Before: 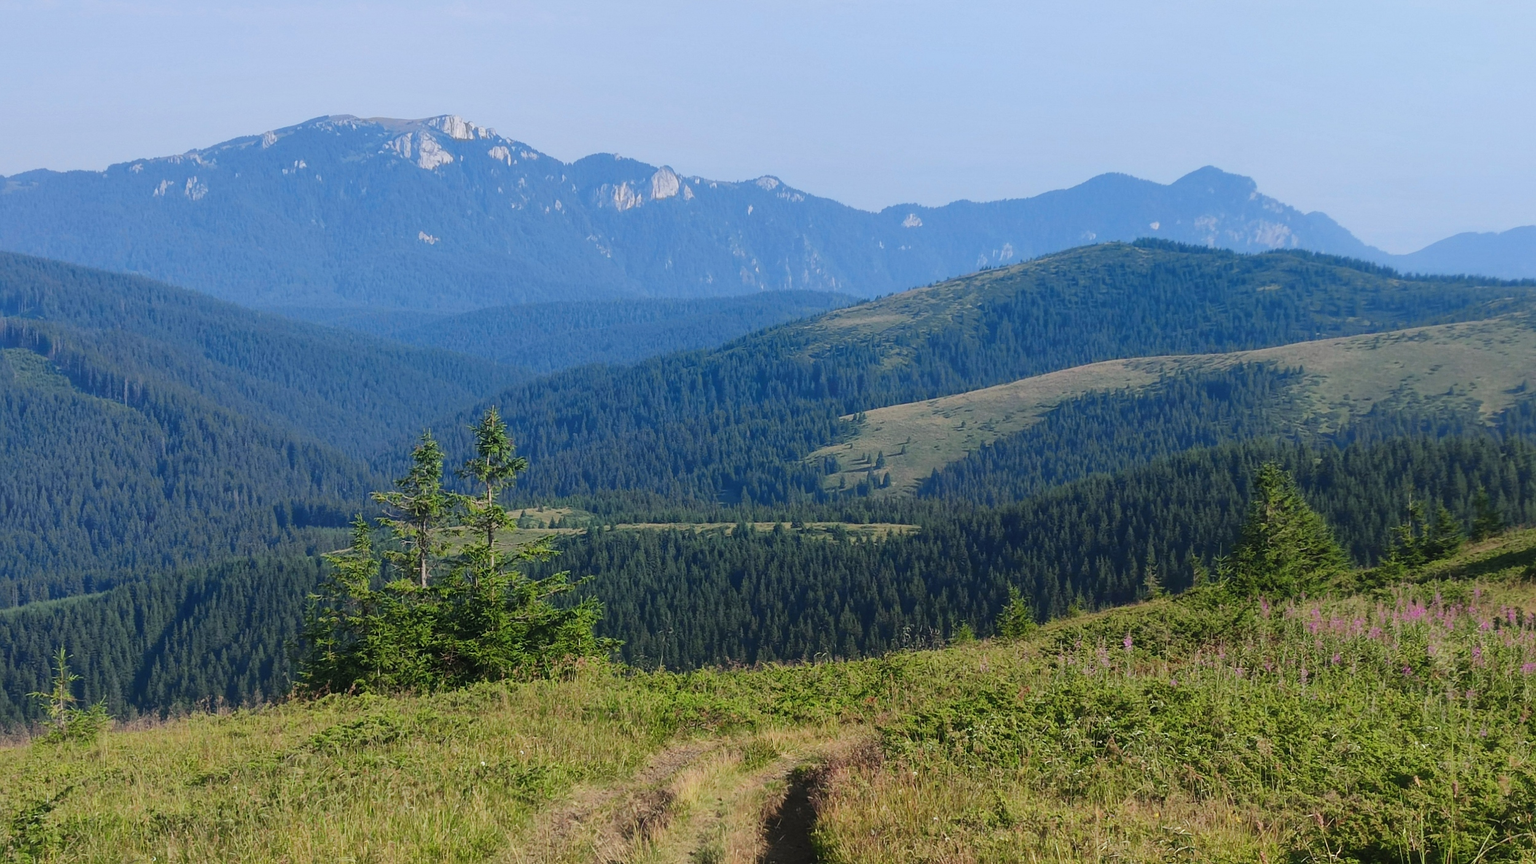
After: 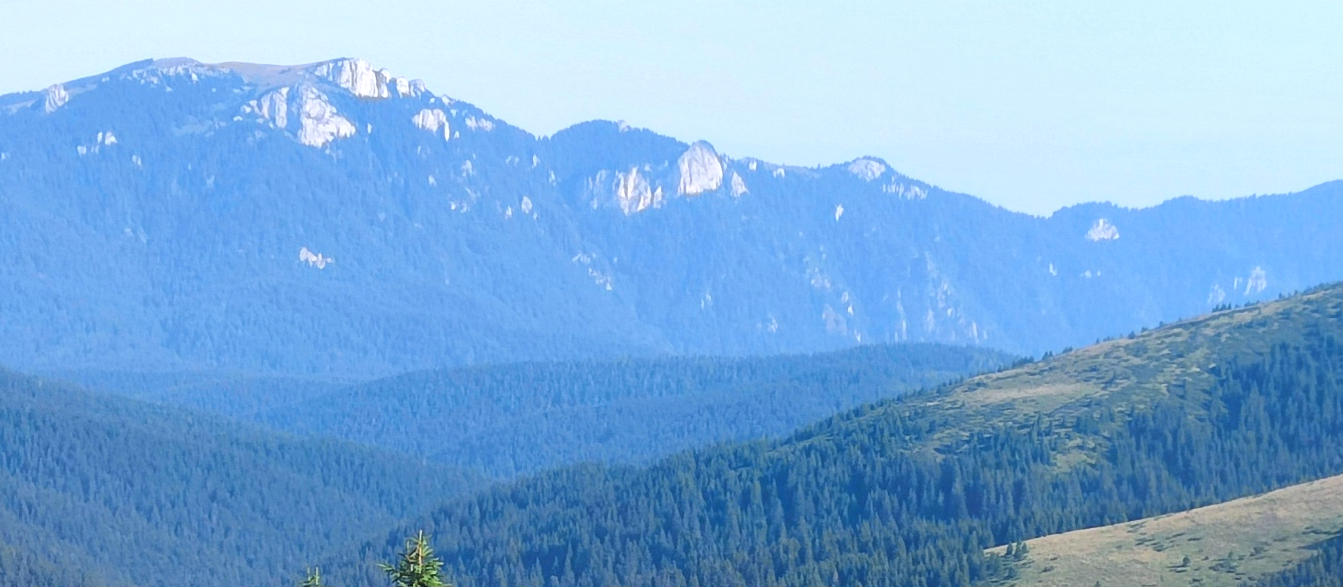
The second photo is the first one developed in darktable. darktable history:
exposure: black level correction 0, exposure 0.692 EV, compensate highlight preservation false
crop: left 15.301%, top 9.204%, right 30.972%, bottom 49.037%
